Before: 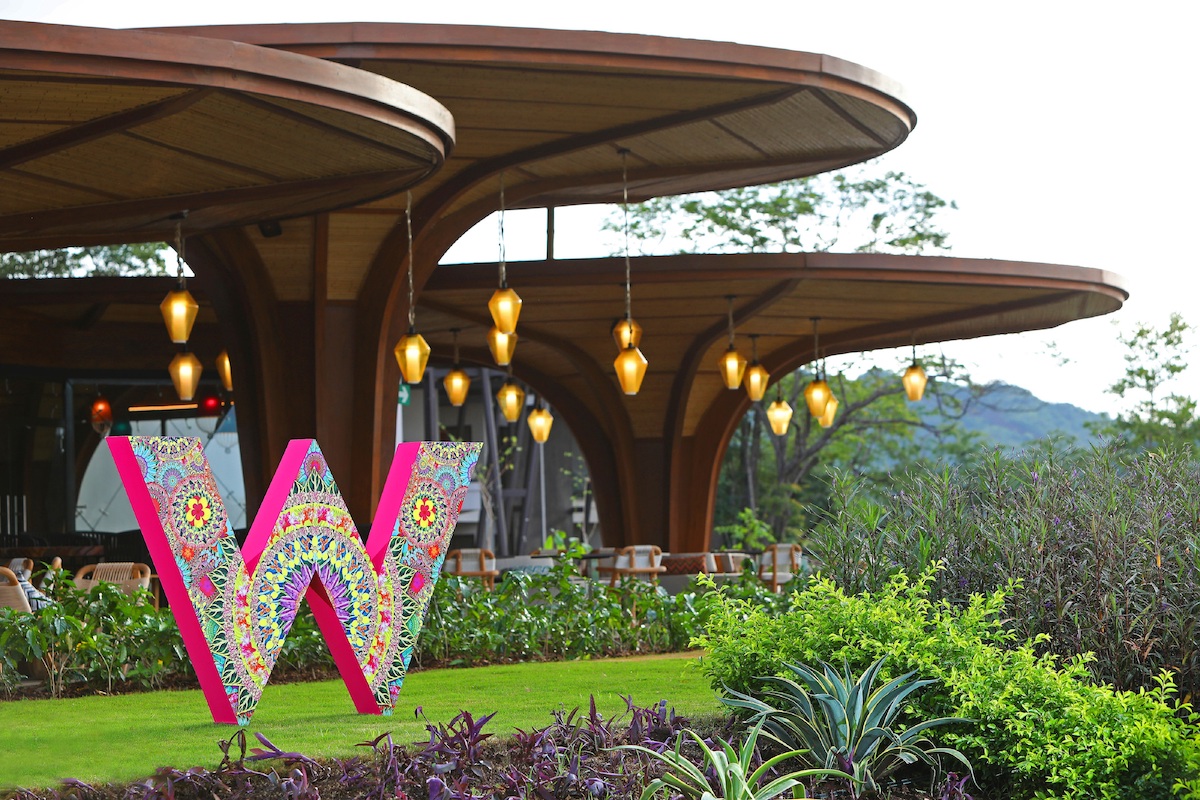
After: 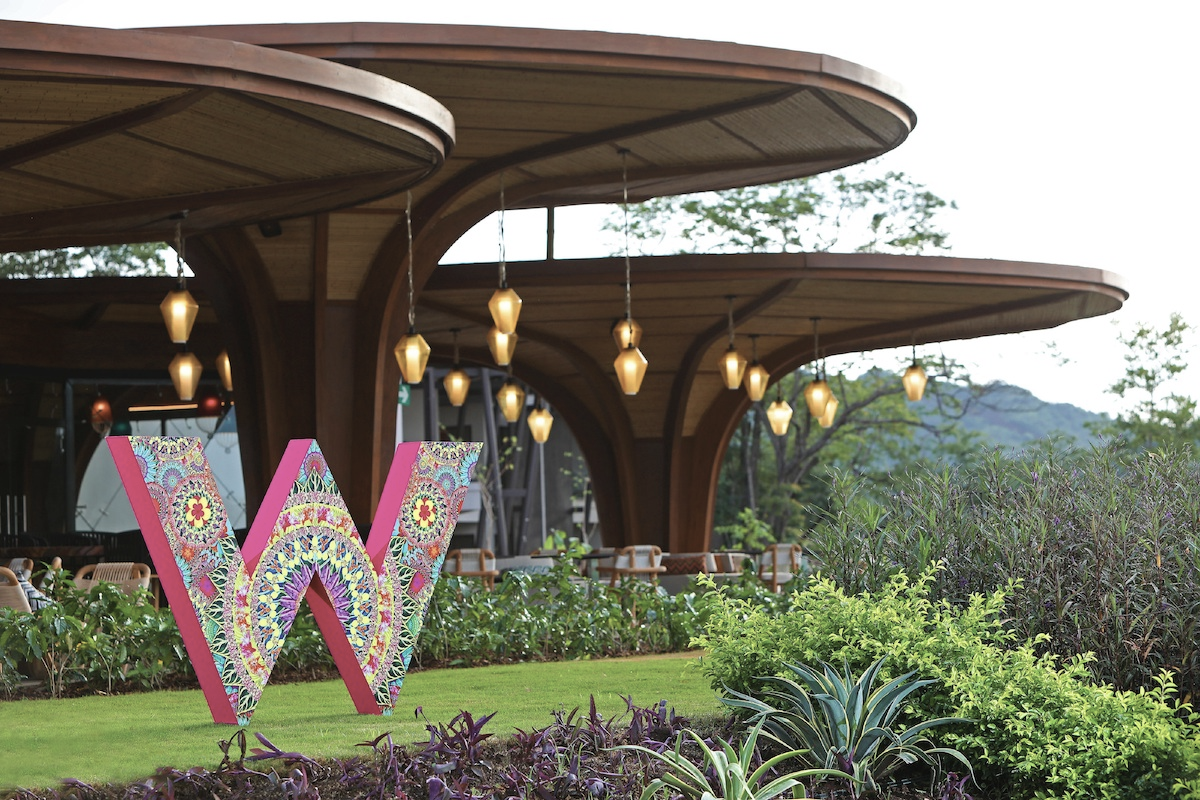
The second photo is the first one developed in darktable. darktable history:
color correction: saturation 0.57
velvia: on, module defaults
